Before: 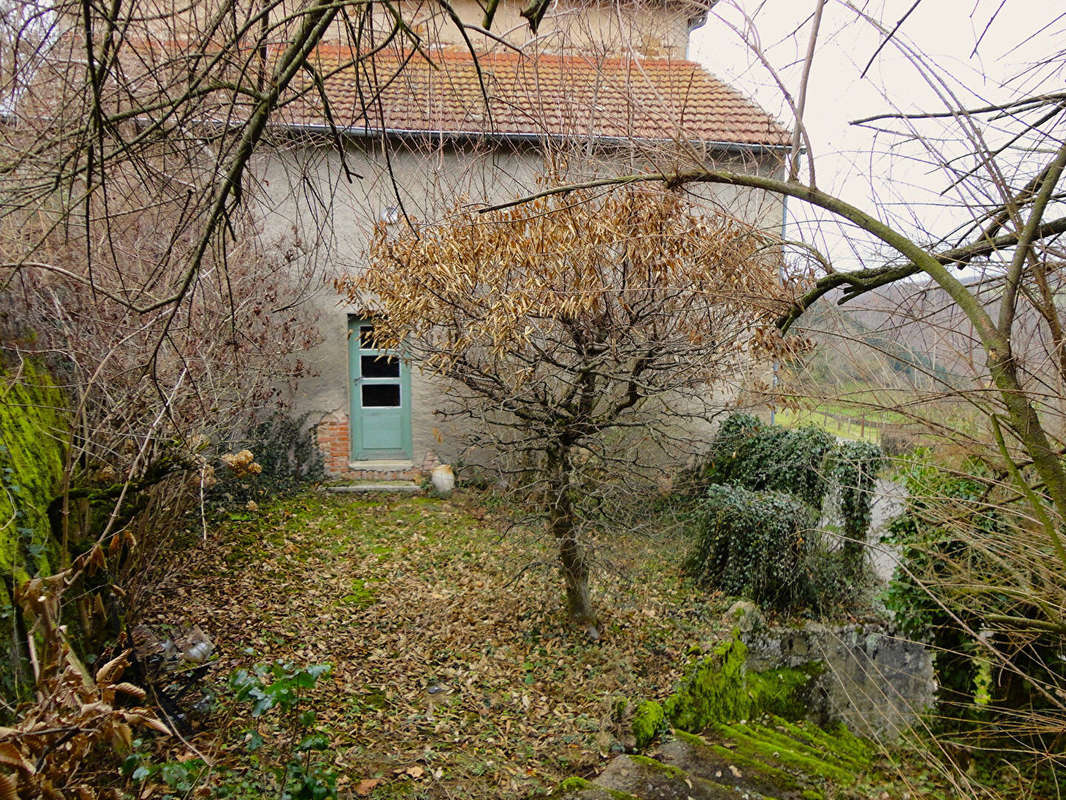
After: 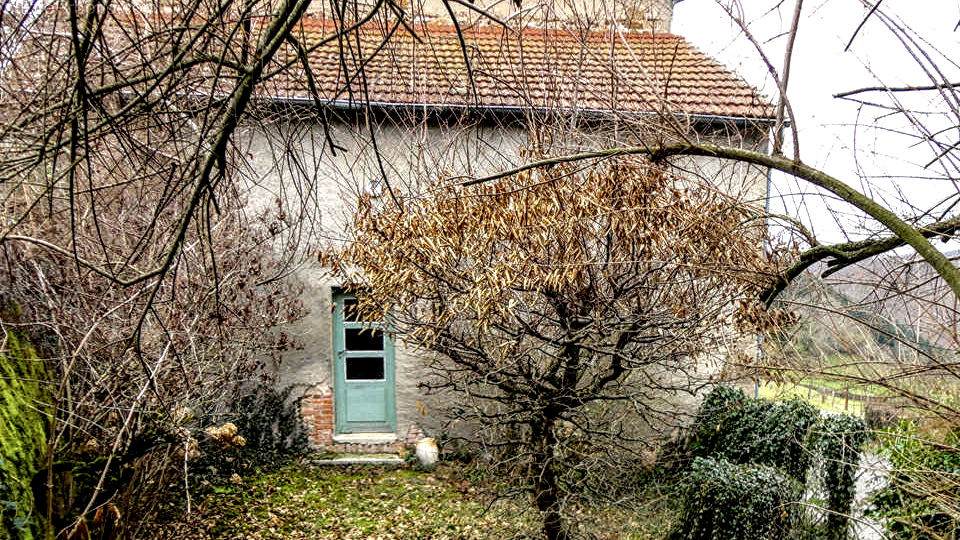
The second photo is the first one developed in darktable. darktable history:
color balance rgb: global vibrance 10%
crop: left 1.509%, top 3.452%, right 7.696%, bottom 28.452%
local contrast: detail 203%
shadows and highlights: shadows 0, highlights 40
